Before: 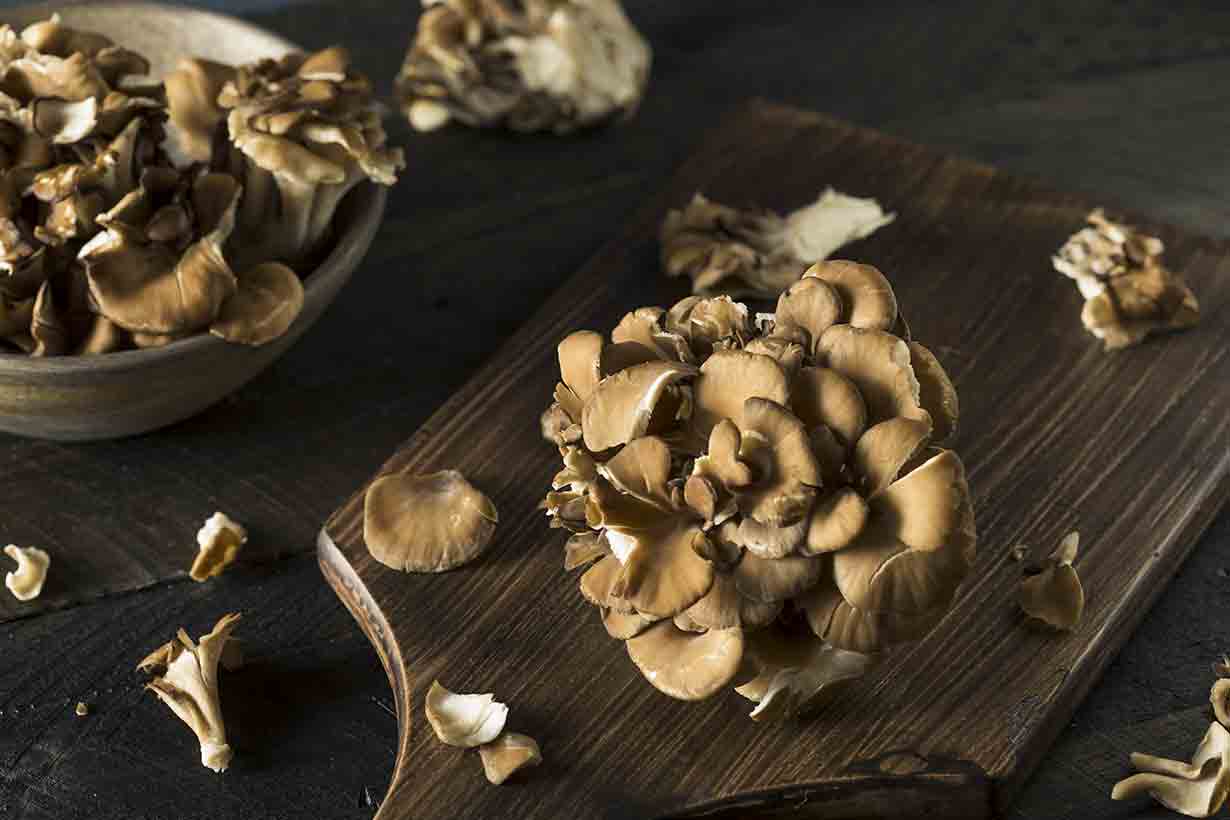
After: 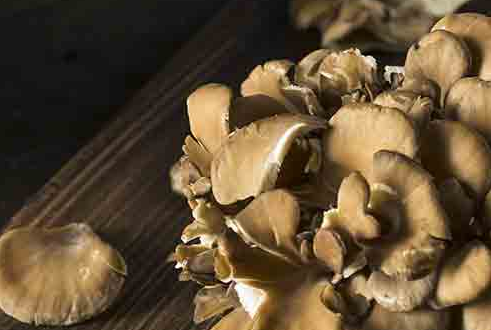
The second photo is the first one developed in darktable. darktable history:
crop: left 30.228%, top 30.175%, right 29.848%, bottom 29.517%
